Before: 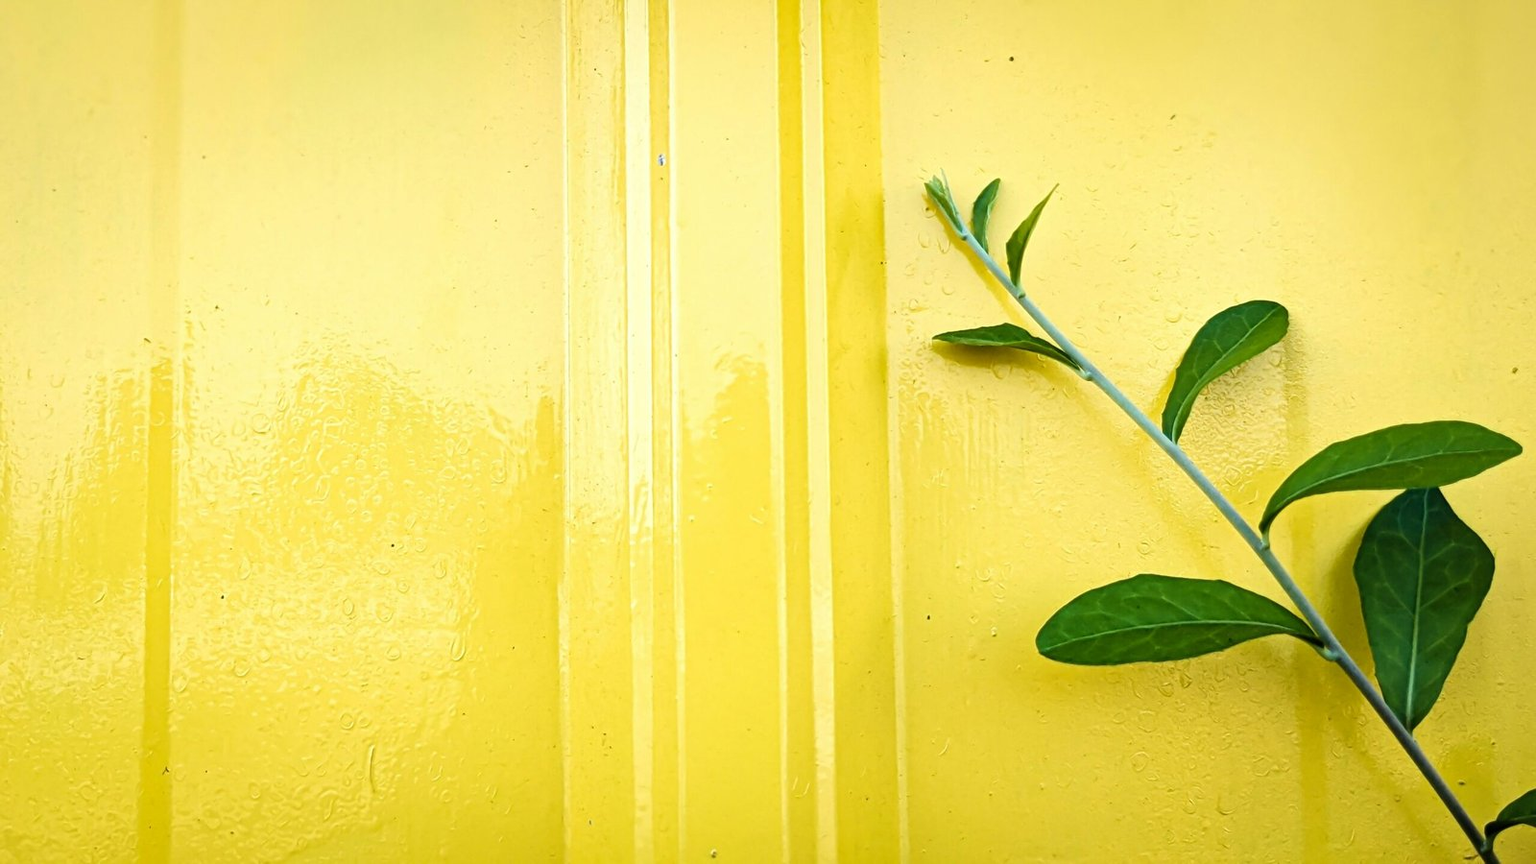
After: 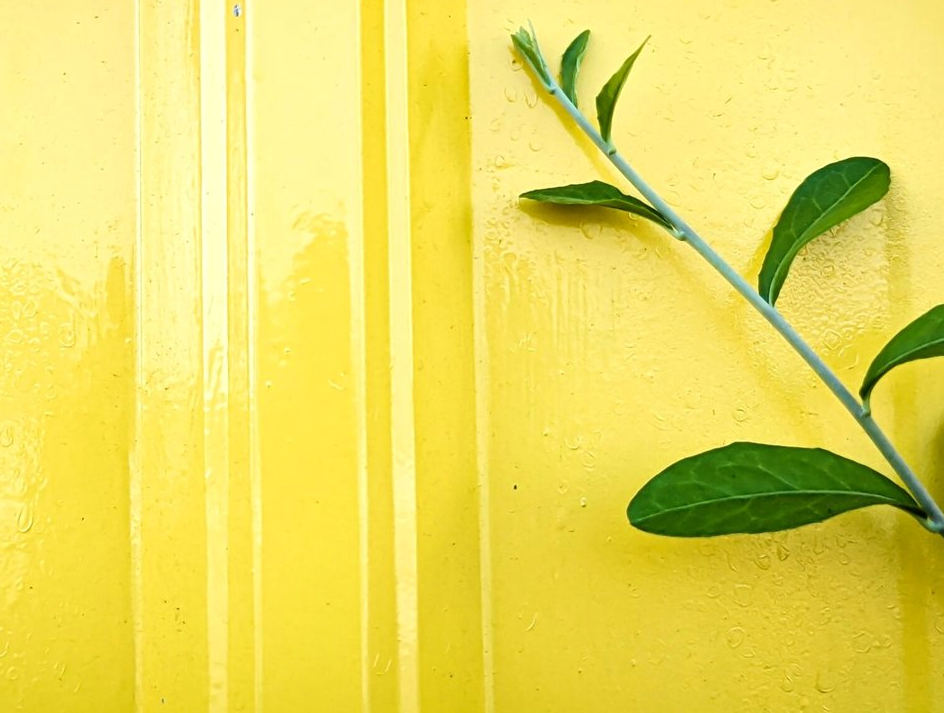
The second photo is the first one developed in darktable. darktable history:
crop and rotate: left 28.322%, top 17.342%, right 12.672%, bottom 3.379%
tone equalizer: on, module defaults
levels: mode automatic, levels [0.062, 0.494, 0.925]
